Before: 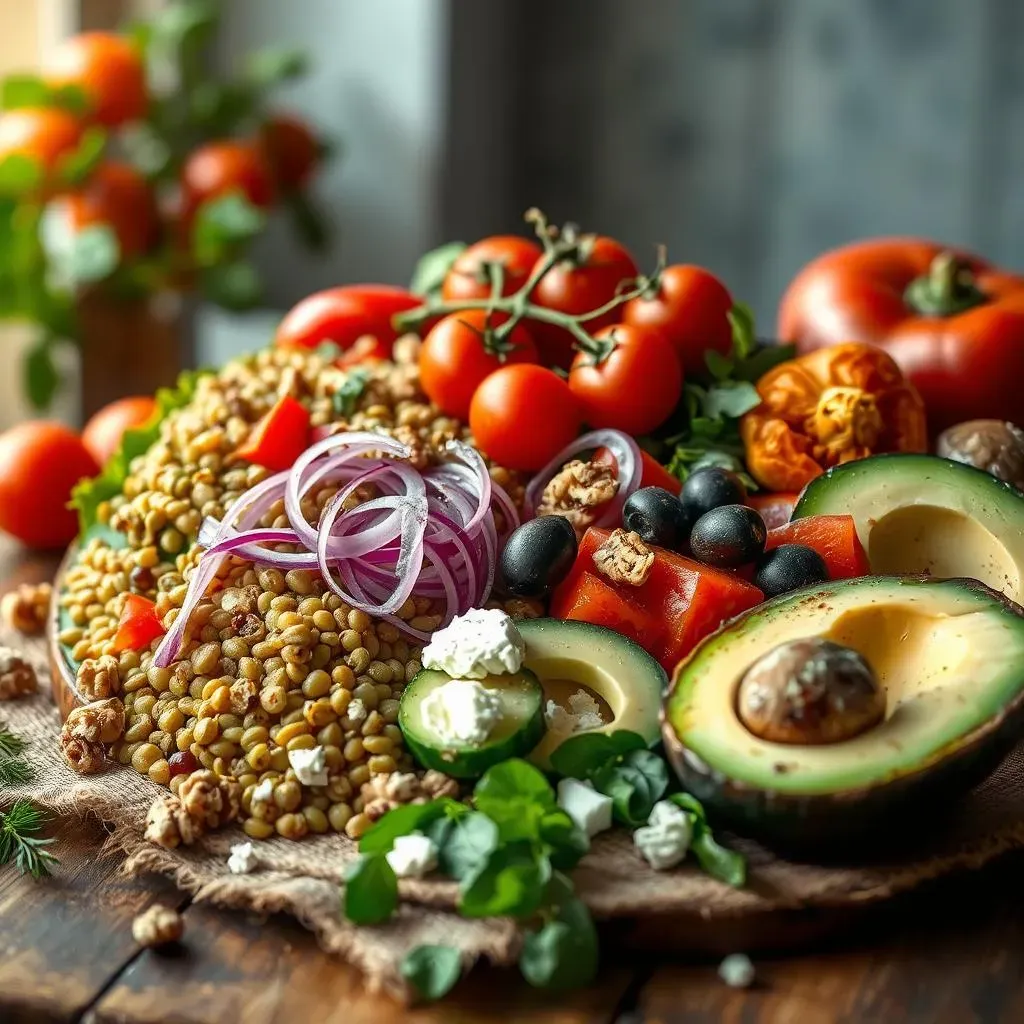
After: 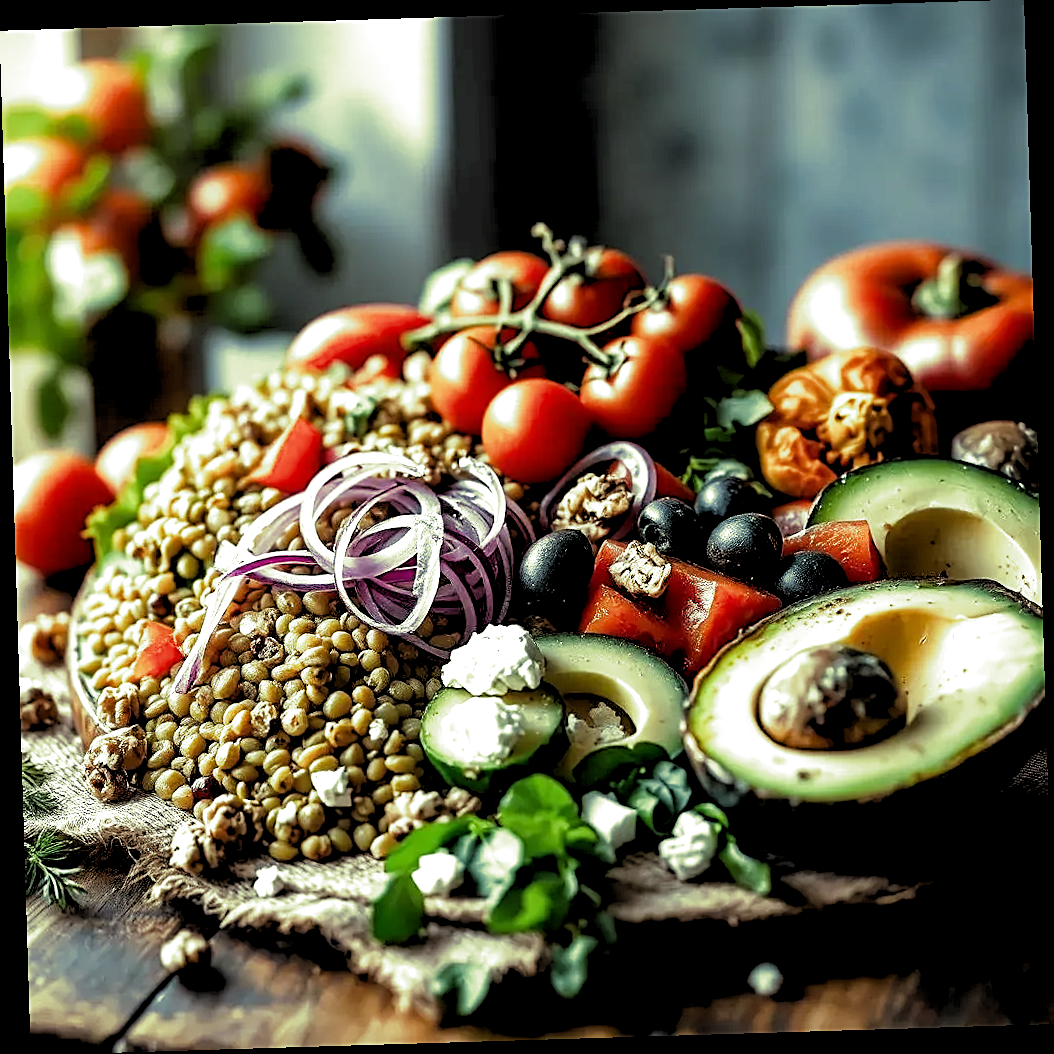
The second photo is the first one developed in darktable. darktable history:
split-toning: shadows › hue 290.82°, shadows › saturation 0.34, highlights › saturation 0.38, balance 0, compress 50%
exposure: black level correction 0.001, exposure 0.5 EV, compensate exposure bias true, compensate highlight preservation false
sharpen: on, module defaults
rotate and perspective: rotation -1.75°, automatic cropping off
rgb levels: levels [[0.034, 0.472, 0.904], [0, 0.5, 1], [0, 0.5, 1]]
white balance: red 0.925, blue 1.046
